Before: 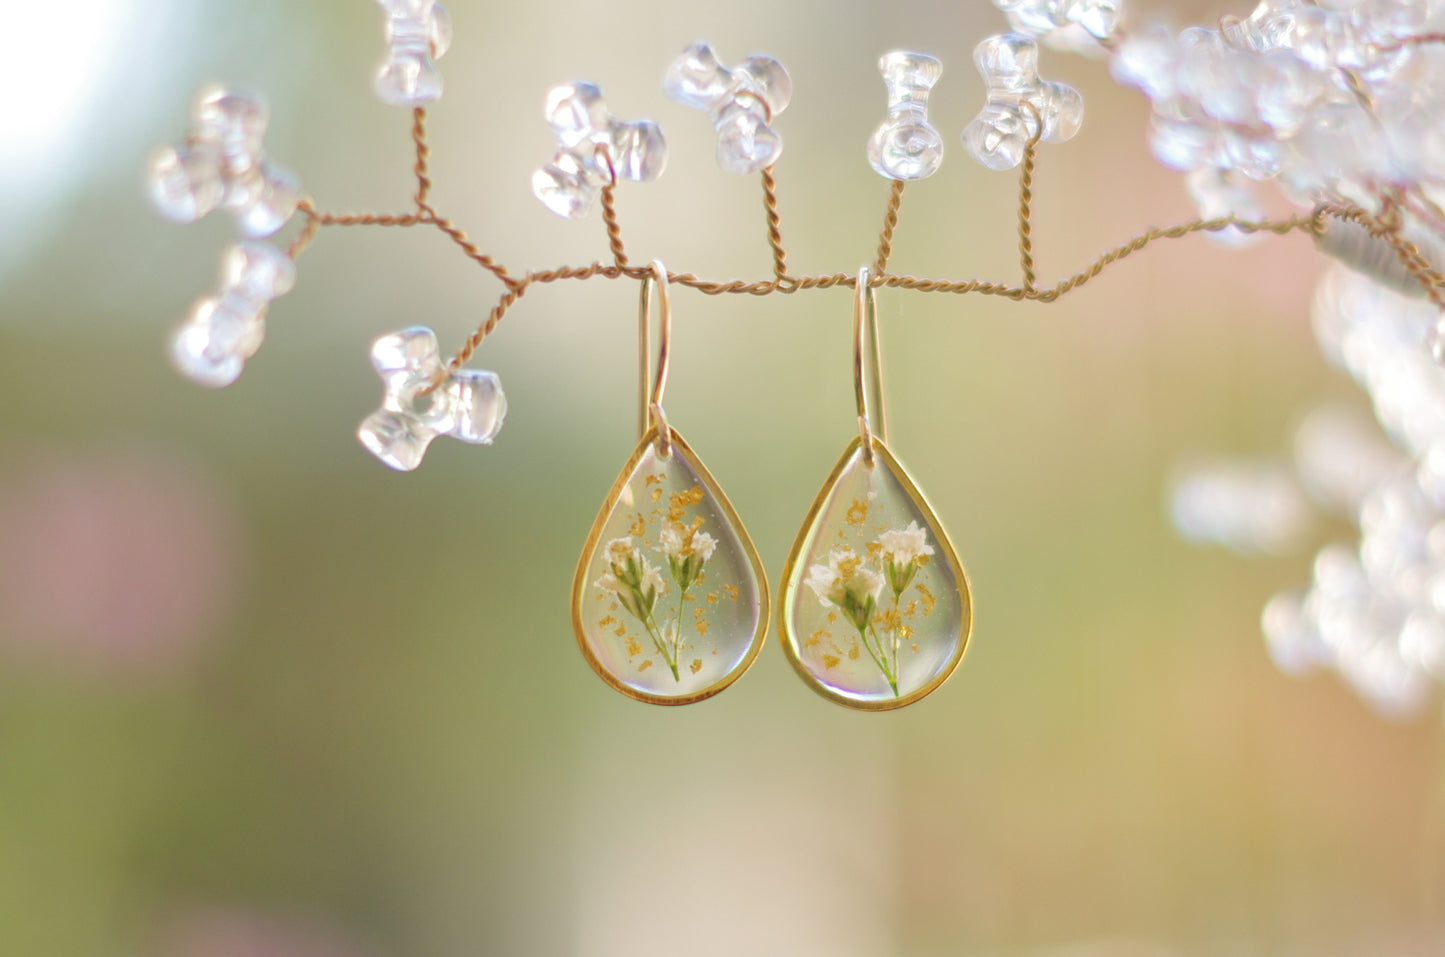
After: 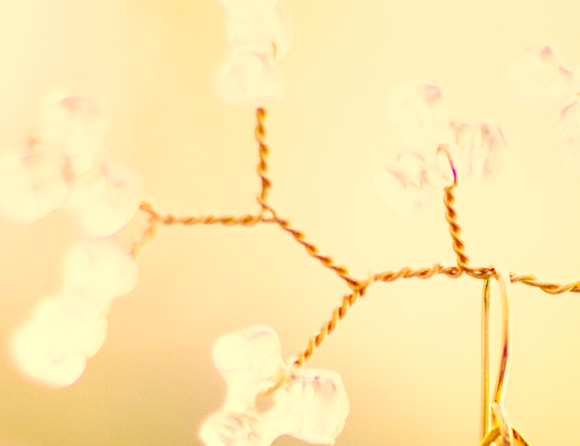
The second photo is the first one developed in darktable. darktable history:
base curve: curves: ch0 [(0, 0) (0.007, 0.004) (0.027, 0.03) (0.046, 0.07) (0.207, 0.54) (0.442, 0.872) (0.673, 0.972) (1, 1)], preserve colors none
local contrast: highlights 27%, detail 150%
crop and rotate: left 10.943%, top 0.056%, right 48.897%, bottom 53.306%
color correction: highlights a* 14.77, highlights b* 31.08
